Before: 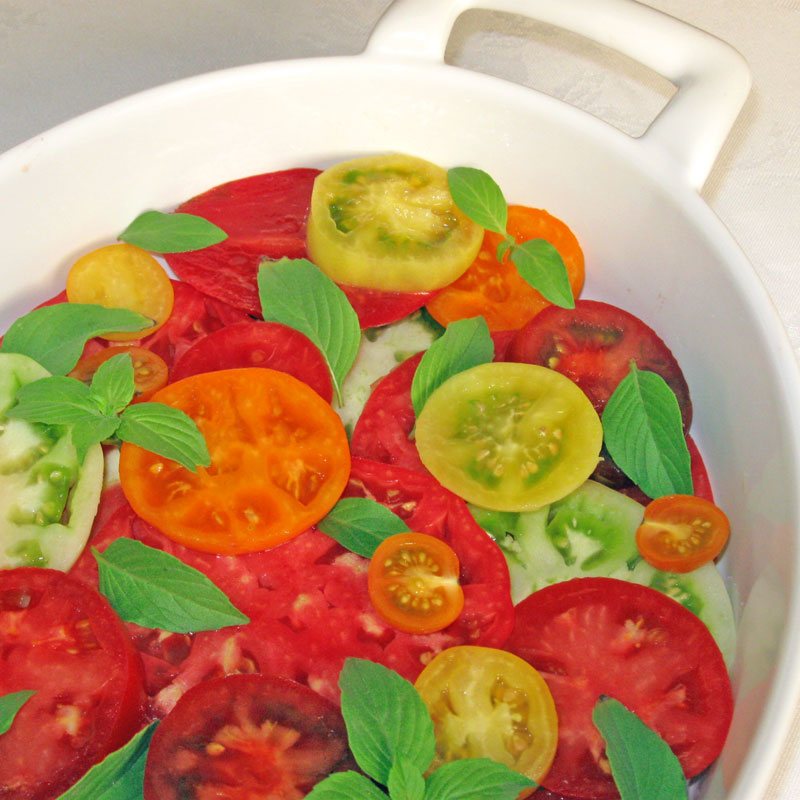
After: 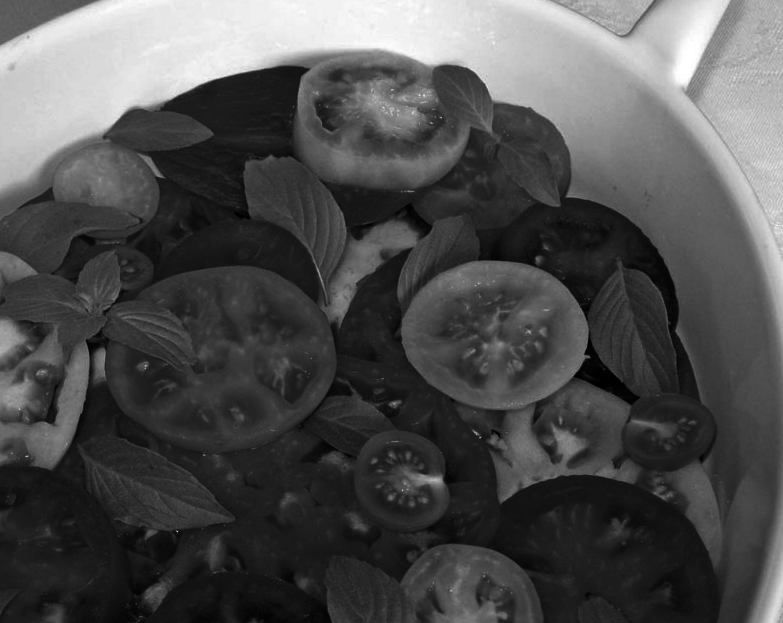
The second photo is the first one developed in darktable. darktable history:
crop and rotate: left 1.814%, top 12.818%, right 0.25%, bottom 9.225%
contrast brightness saturation: contrast 0.02, brightness -1, saturation -1
